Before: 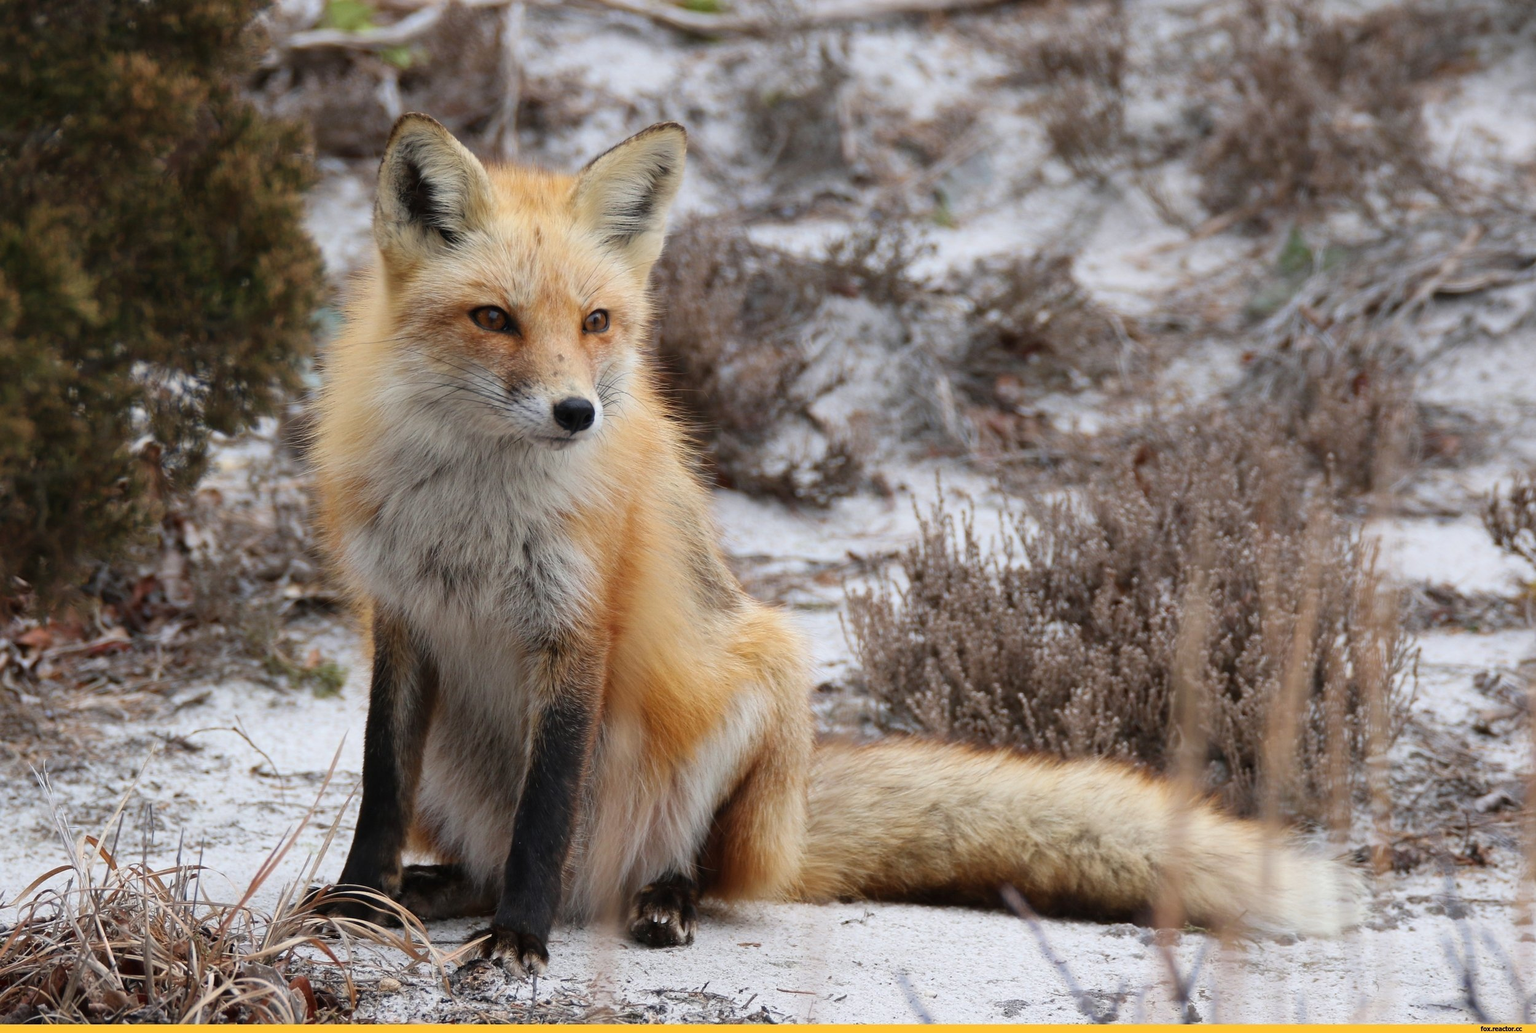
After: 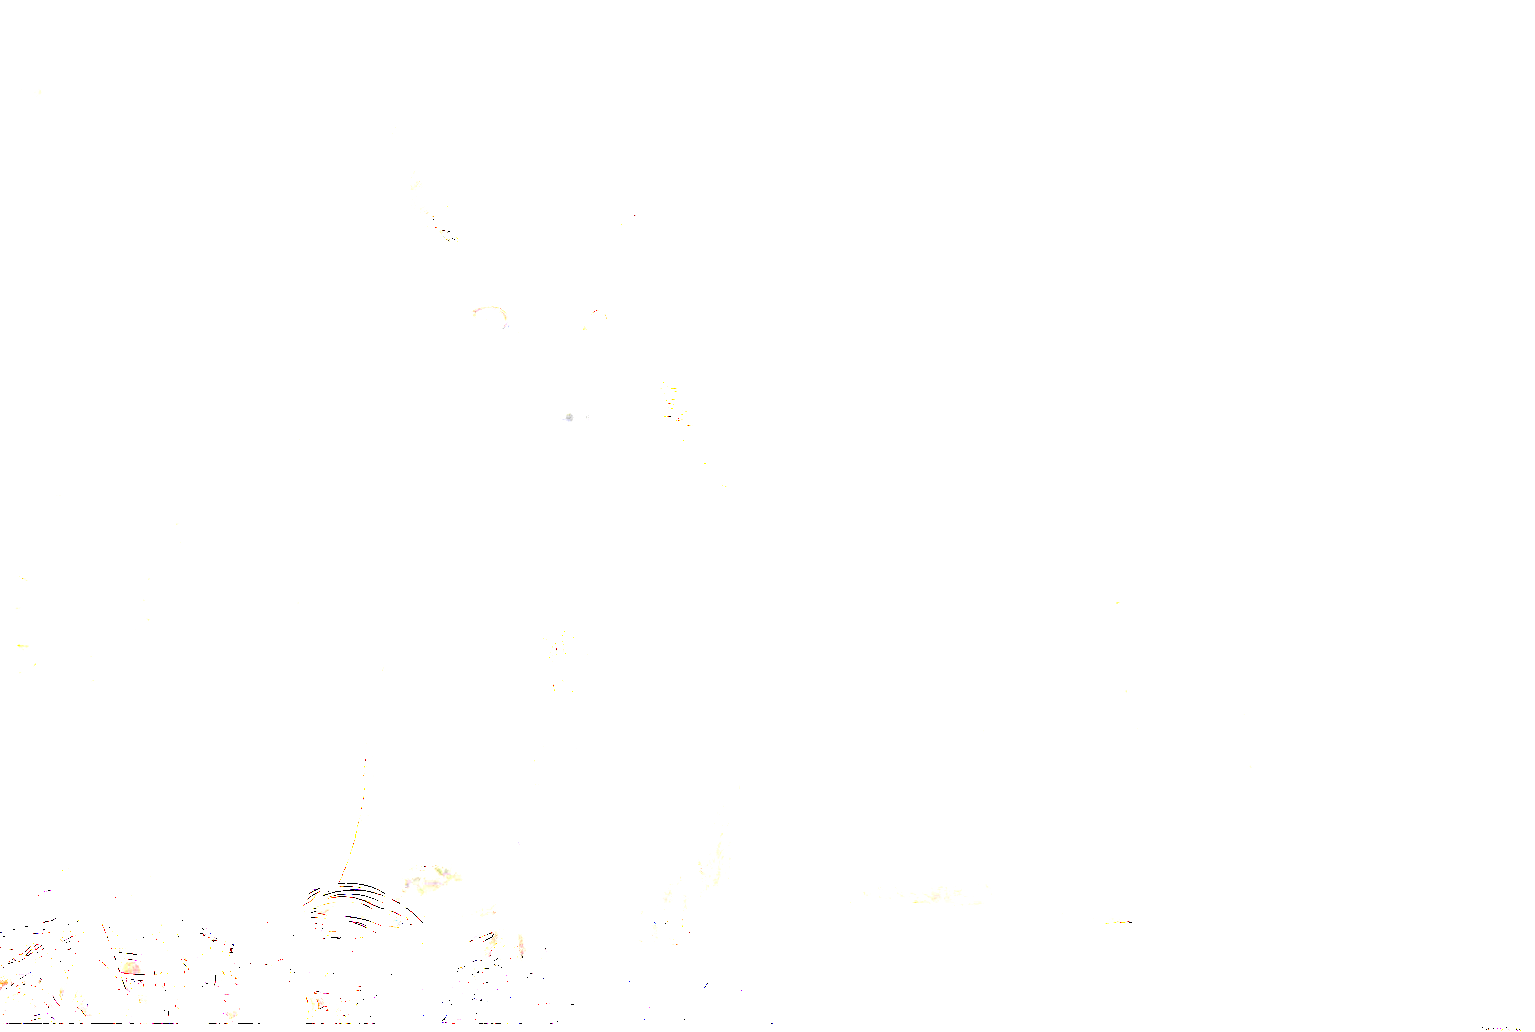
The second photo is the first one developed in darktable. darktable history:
exposure: exposure 8 EV, compensate highlight preservation false
tone equalizer: -8 EV -0.417 EV, -7 EV -0.389 EV, -6 EV -0.333 EV, -5 EV -0.222 EV, -3 EV 0.222 EV, -2 EV 0.333 EV, -1 EV 0.389 EV, +0 EV 0.417 EV, edges refinement/feathering 500, mask exposure compensation -1.57 EV, preserve details no
